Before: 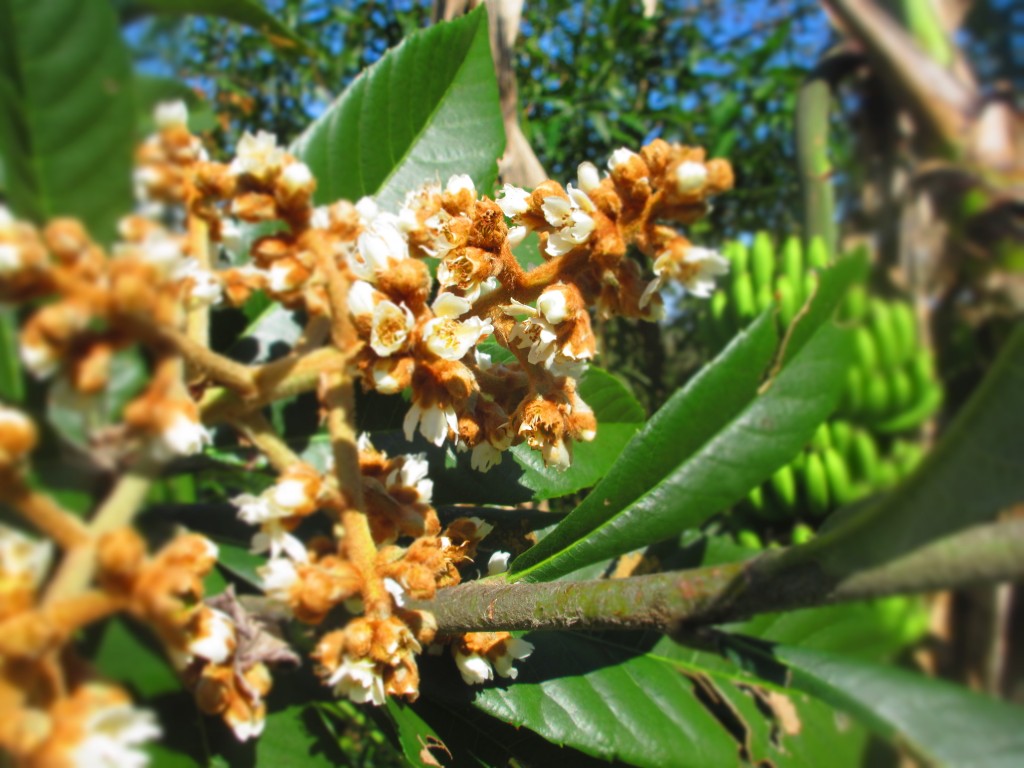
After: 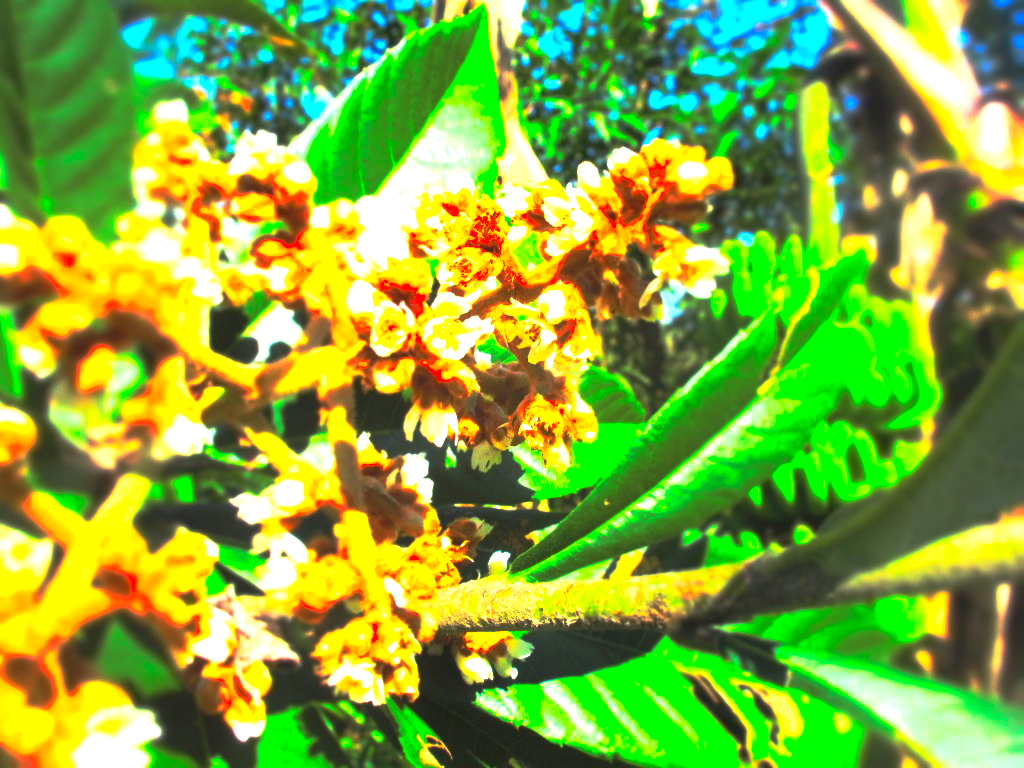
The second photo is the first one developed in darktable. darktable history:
contrast brightness saturation: contrast 0.196, brightness 0.162, saturation 0.217
exposure: exposure 1.991 EV, compensate highlight preservation false
base curve: curves: ch0 [(0, 0) (0.564, 0.291) (0.802, 0.731) (1, 1)], preserve colors none
